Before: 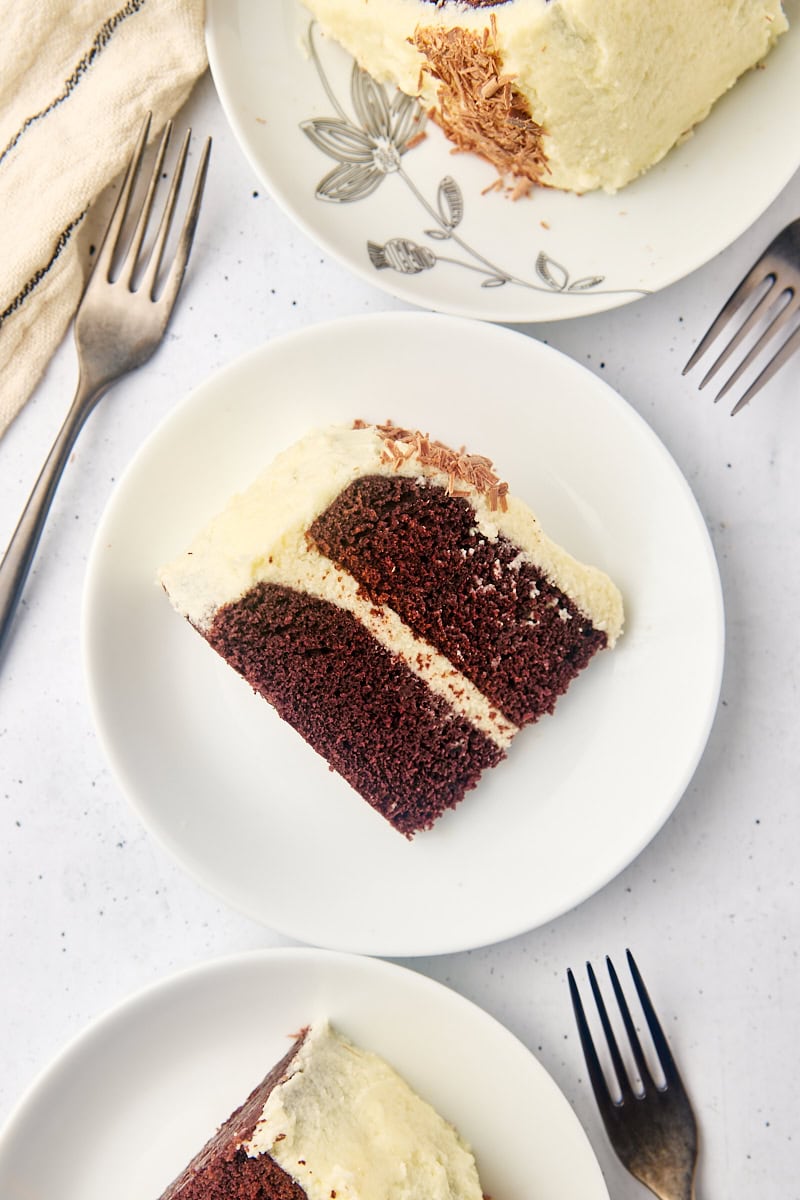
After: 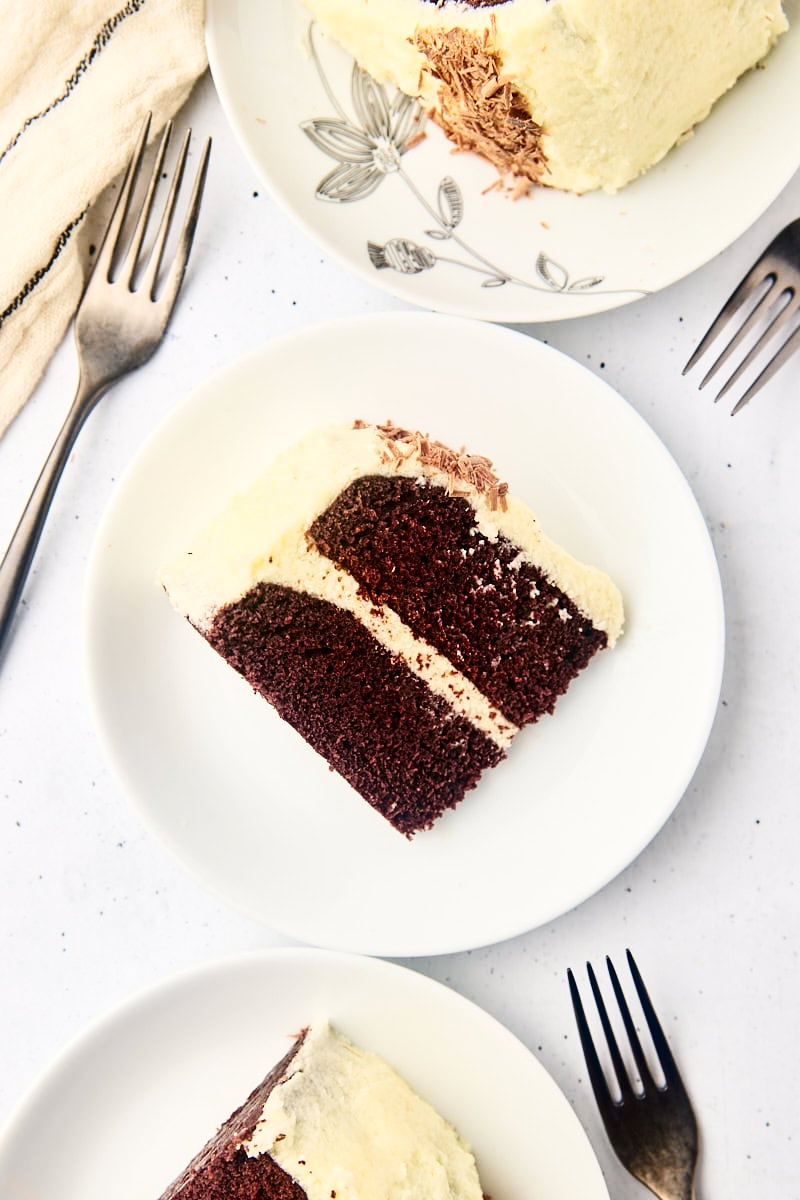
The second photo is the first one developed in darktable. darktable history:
contrast brightness saturation: contrast 0.278
